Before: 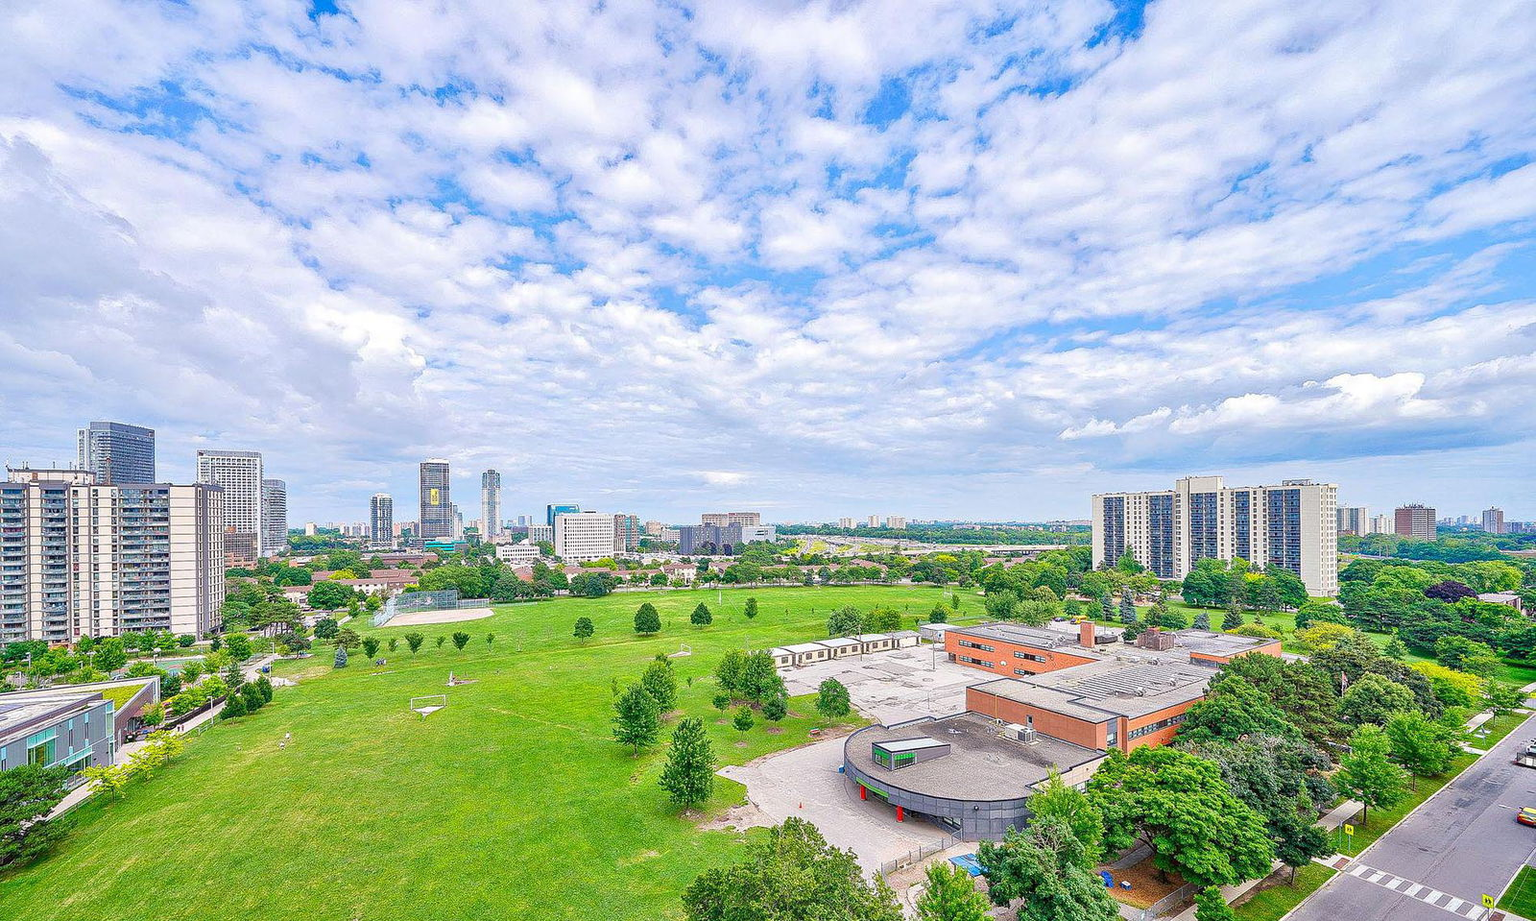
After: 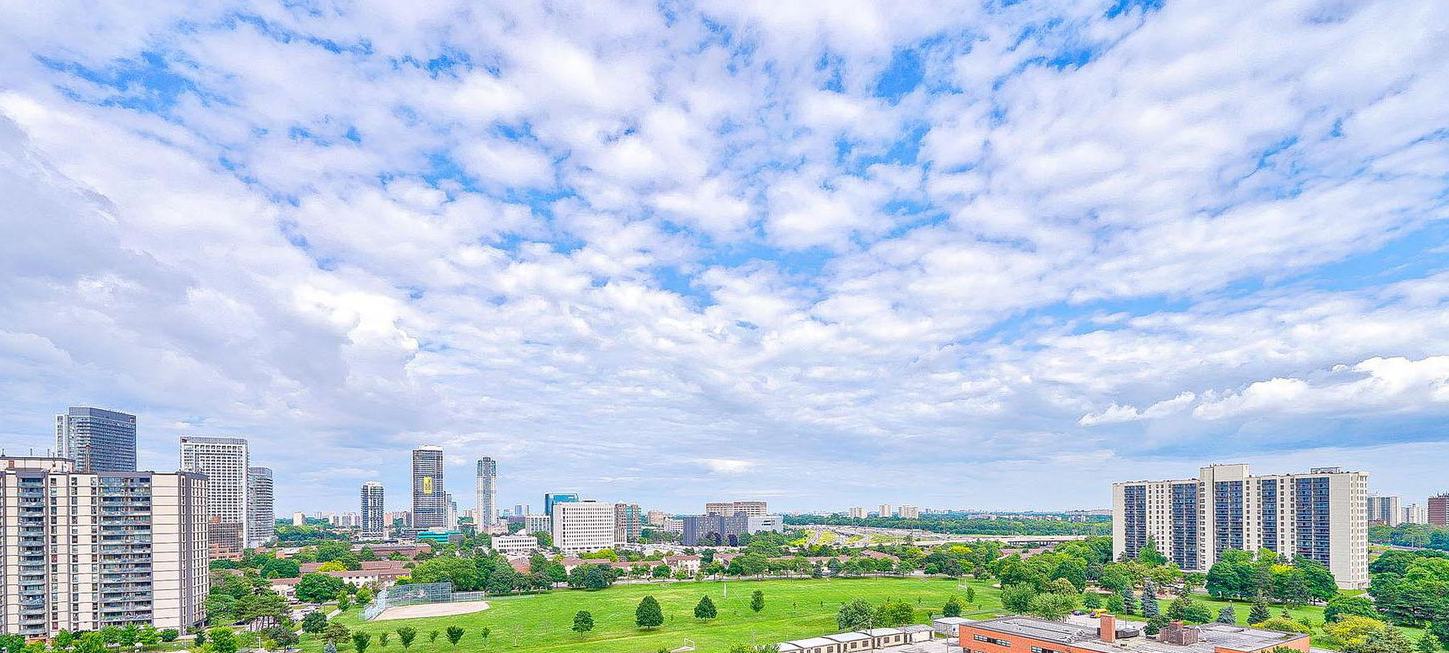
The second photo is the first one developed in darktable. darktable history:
crop: left 1.585%, top 3.42%, right 7.69%, bottom 28.481%
